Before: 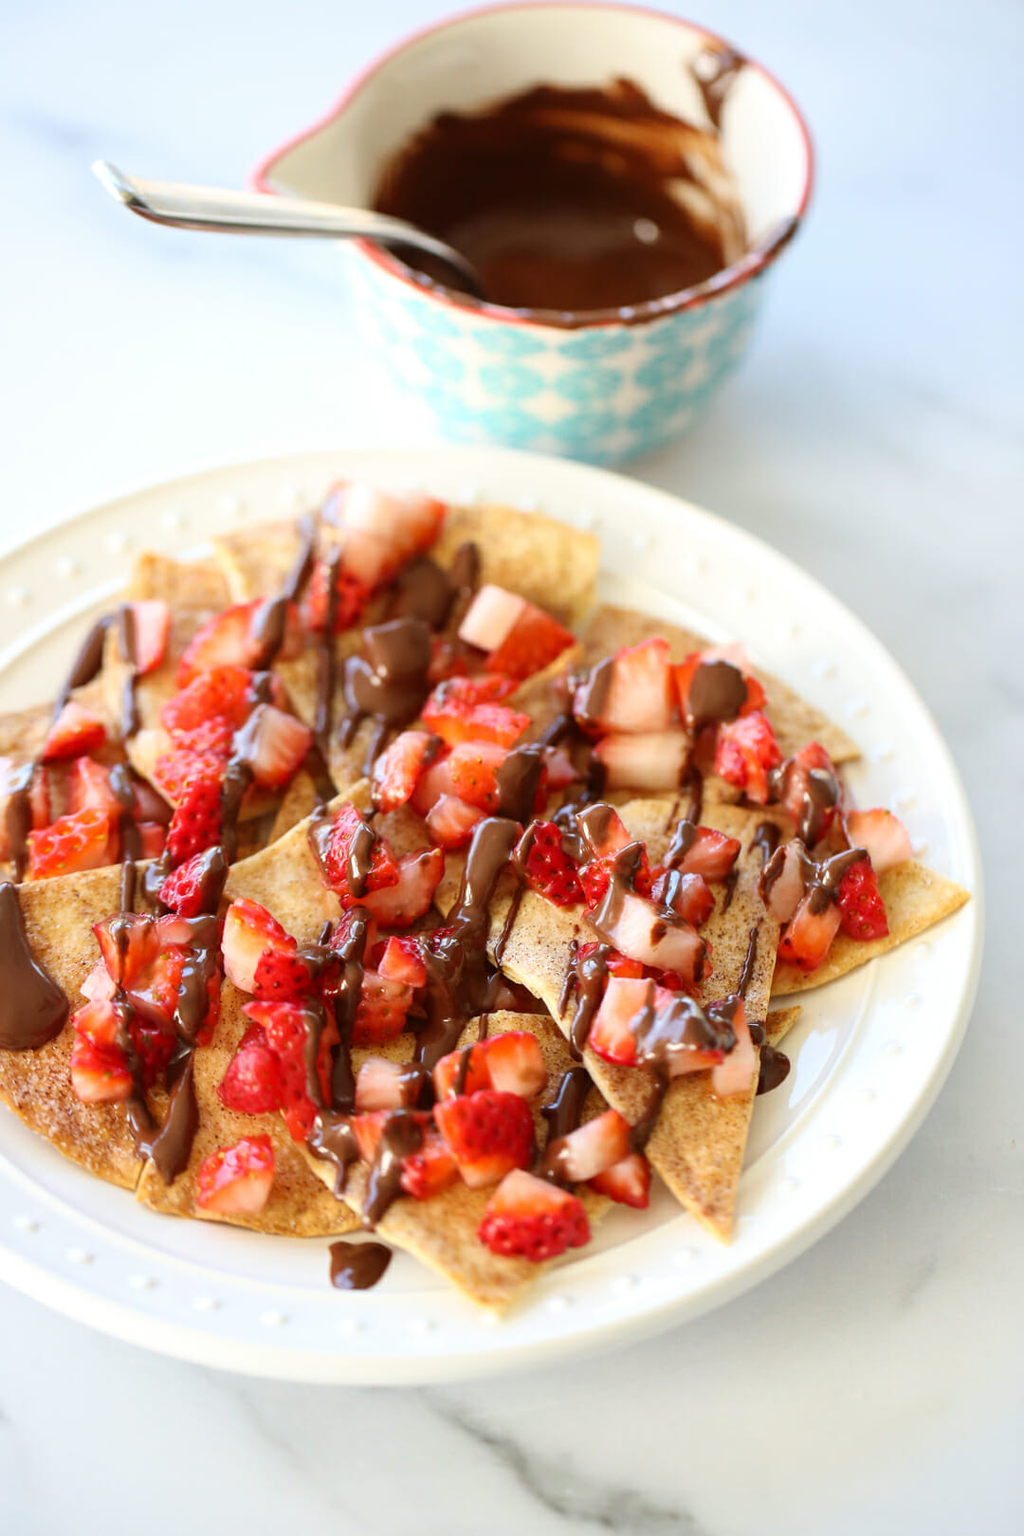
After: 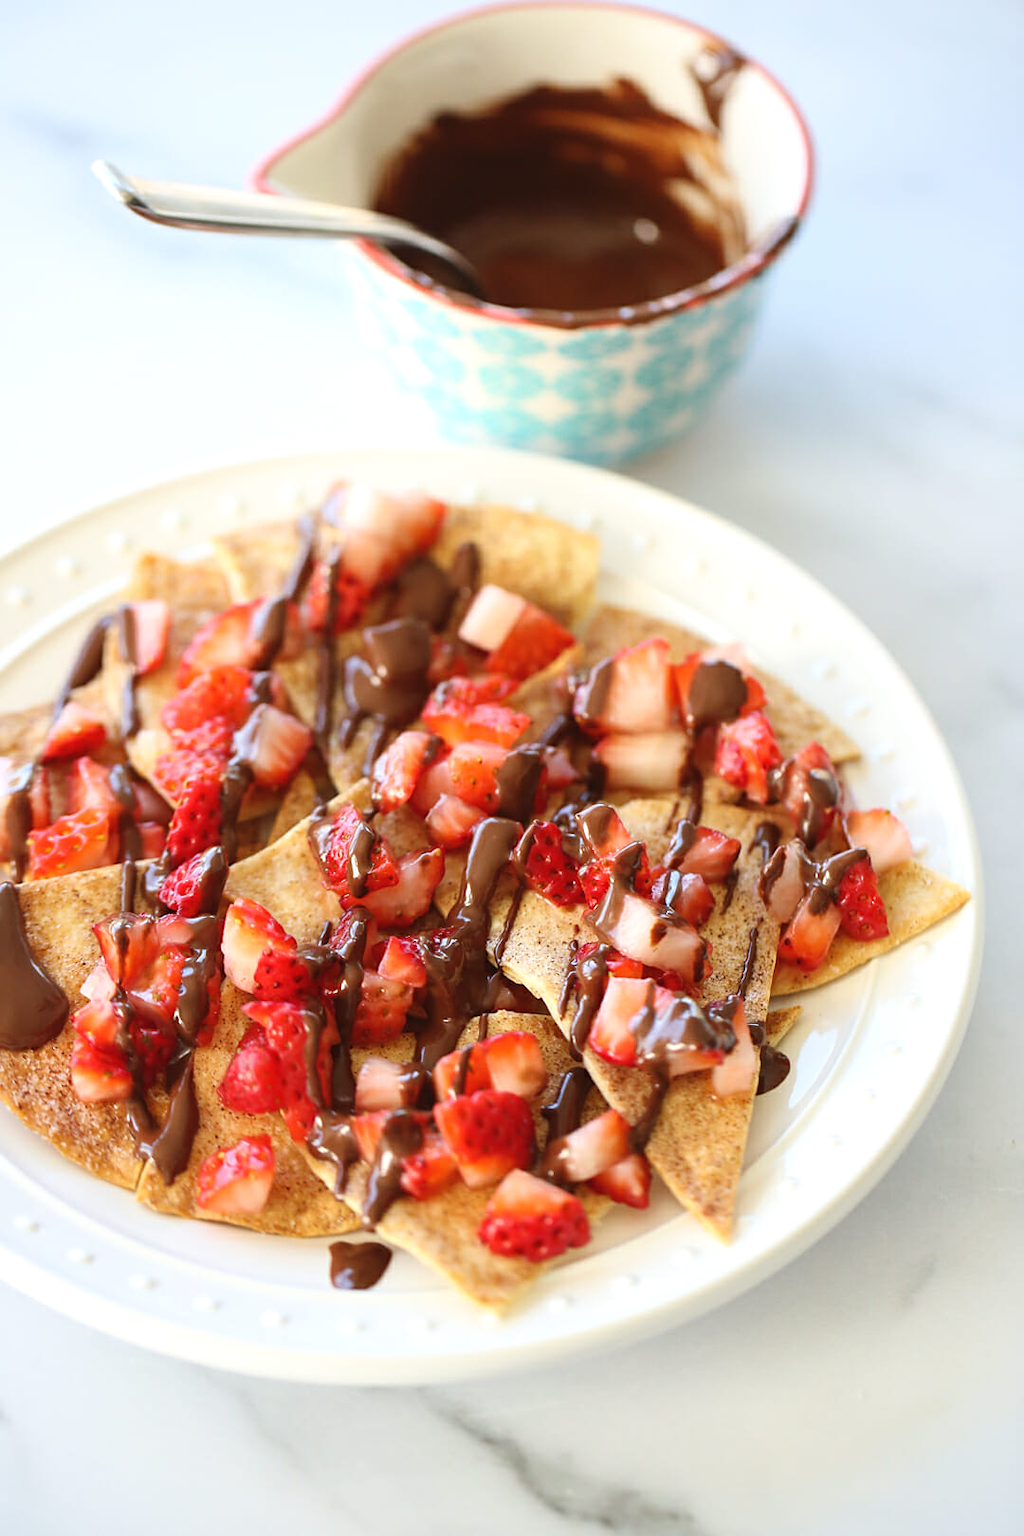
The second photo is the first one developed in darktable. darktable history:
tone equalizer: on, module defaults
exposure: black level correction -0.003, exposure 0.042 EV, compensate highlight preservation false
sharpen: amount 0.218
